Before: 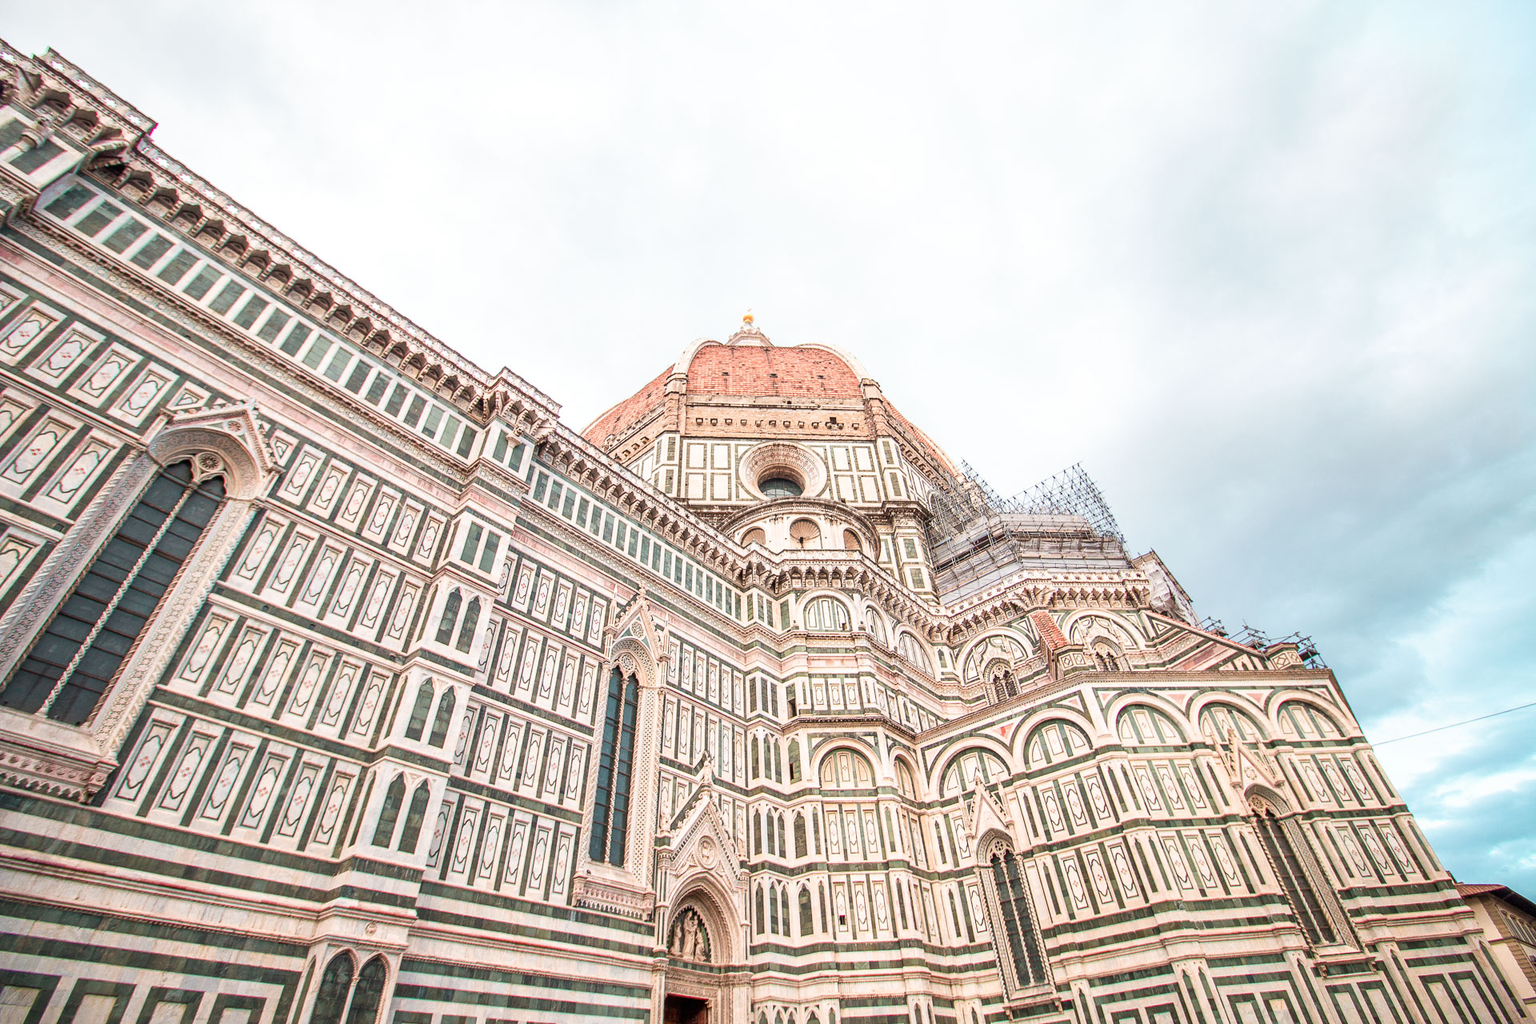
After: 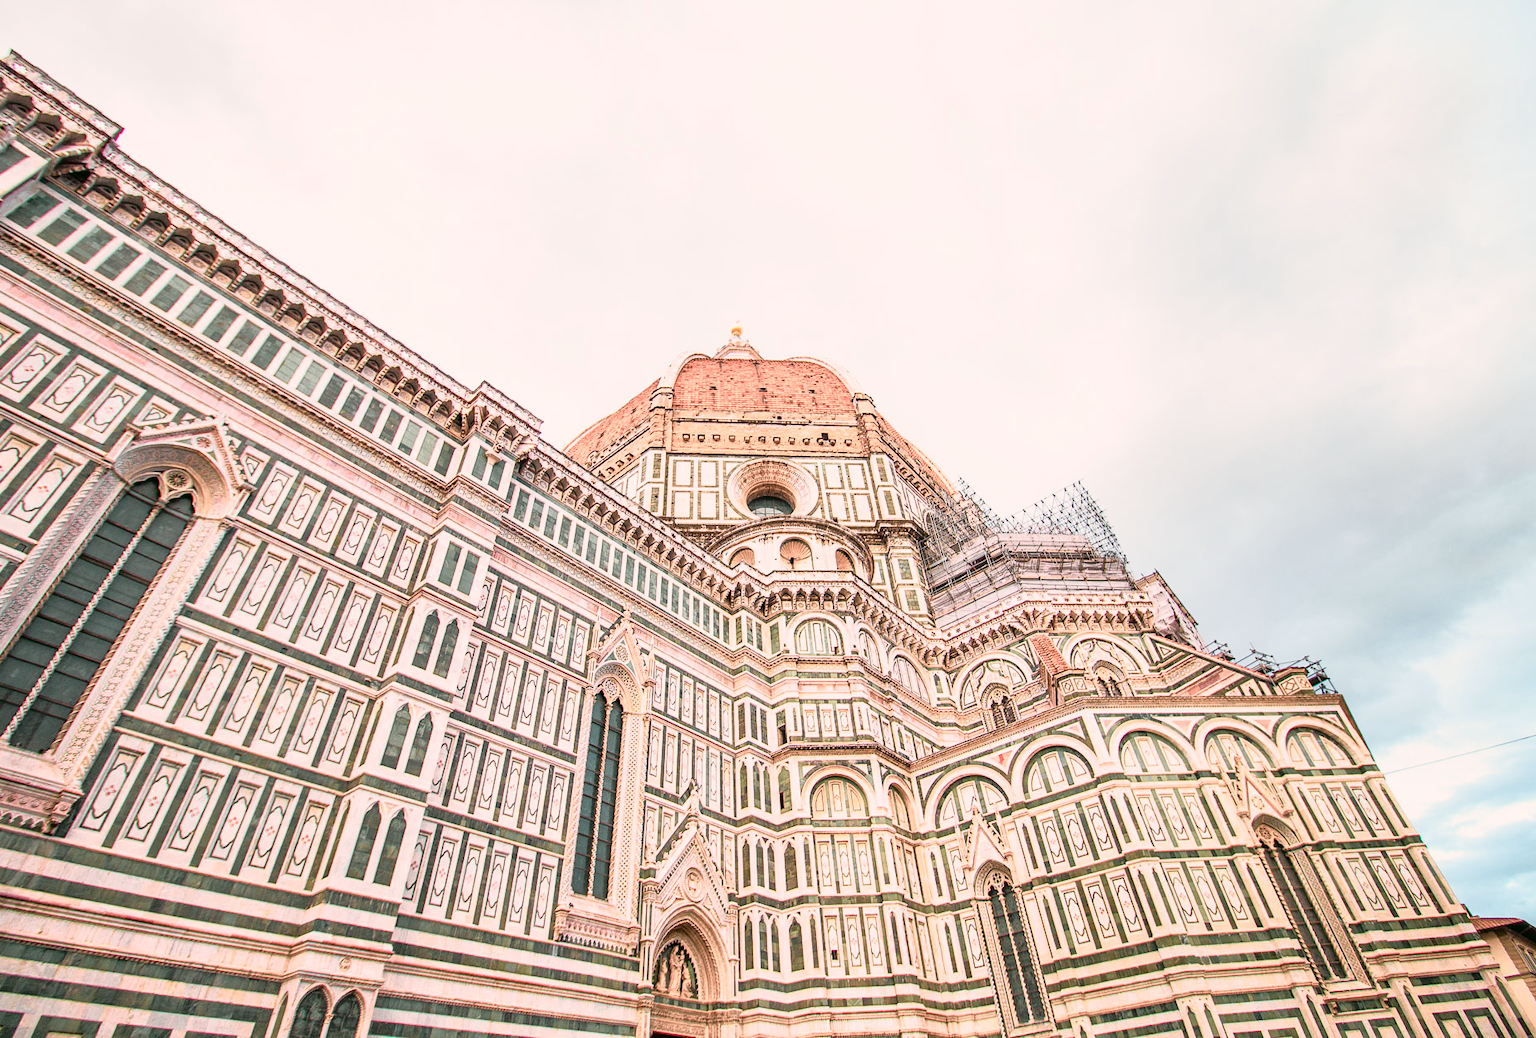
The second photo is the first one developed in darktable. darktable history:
color correction: highlights a* 4.02, highlights b* 4.98, shadows a* -7.55, shadows b* 4.98
tone curve: curves: ch0 [(0, 0.009) (0.105, 0.08) (0.195, 0.18) (0.283, 0.316) (0.384, 0.434) (0.485, 0.531) (0.638, 0.69) (0.81, 0.872) (1, 0.977)]; ch1 [(0, 0) (0.161, 0.092) (0.35, 0.33) (0.379, 0.401) (0.456, 0.469) (0.498, 0.502) (0.52, 0.536) (0.586, 0.617) (0.635, 0.655) (1, 1)]; ch2 [(0, 0) (0.371, 0.362) (0.437, 0.437) (0.483, 0.484) (0.53, 0.515) (0.56, 0.571) (0.622, 0.606) (1, 1)], color space Lab, independent channels, preserve colors none
crop and rotate: left 2.536%, right 1.107%, bottom 2.246%
shadows and highlights: shadows 29.32, highlights -29.32, low approximation 0.01, soften with gaussian
